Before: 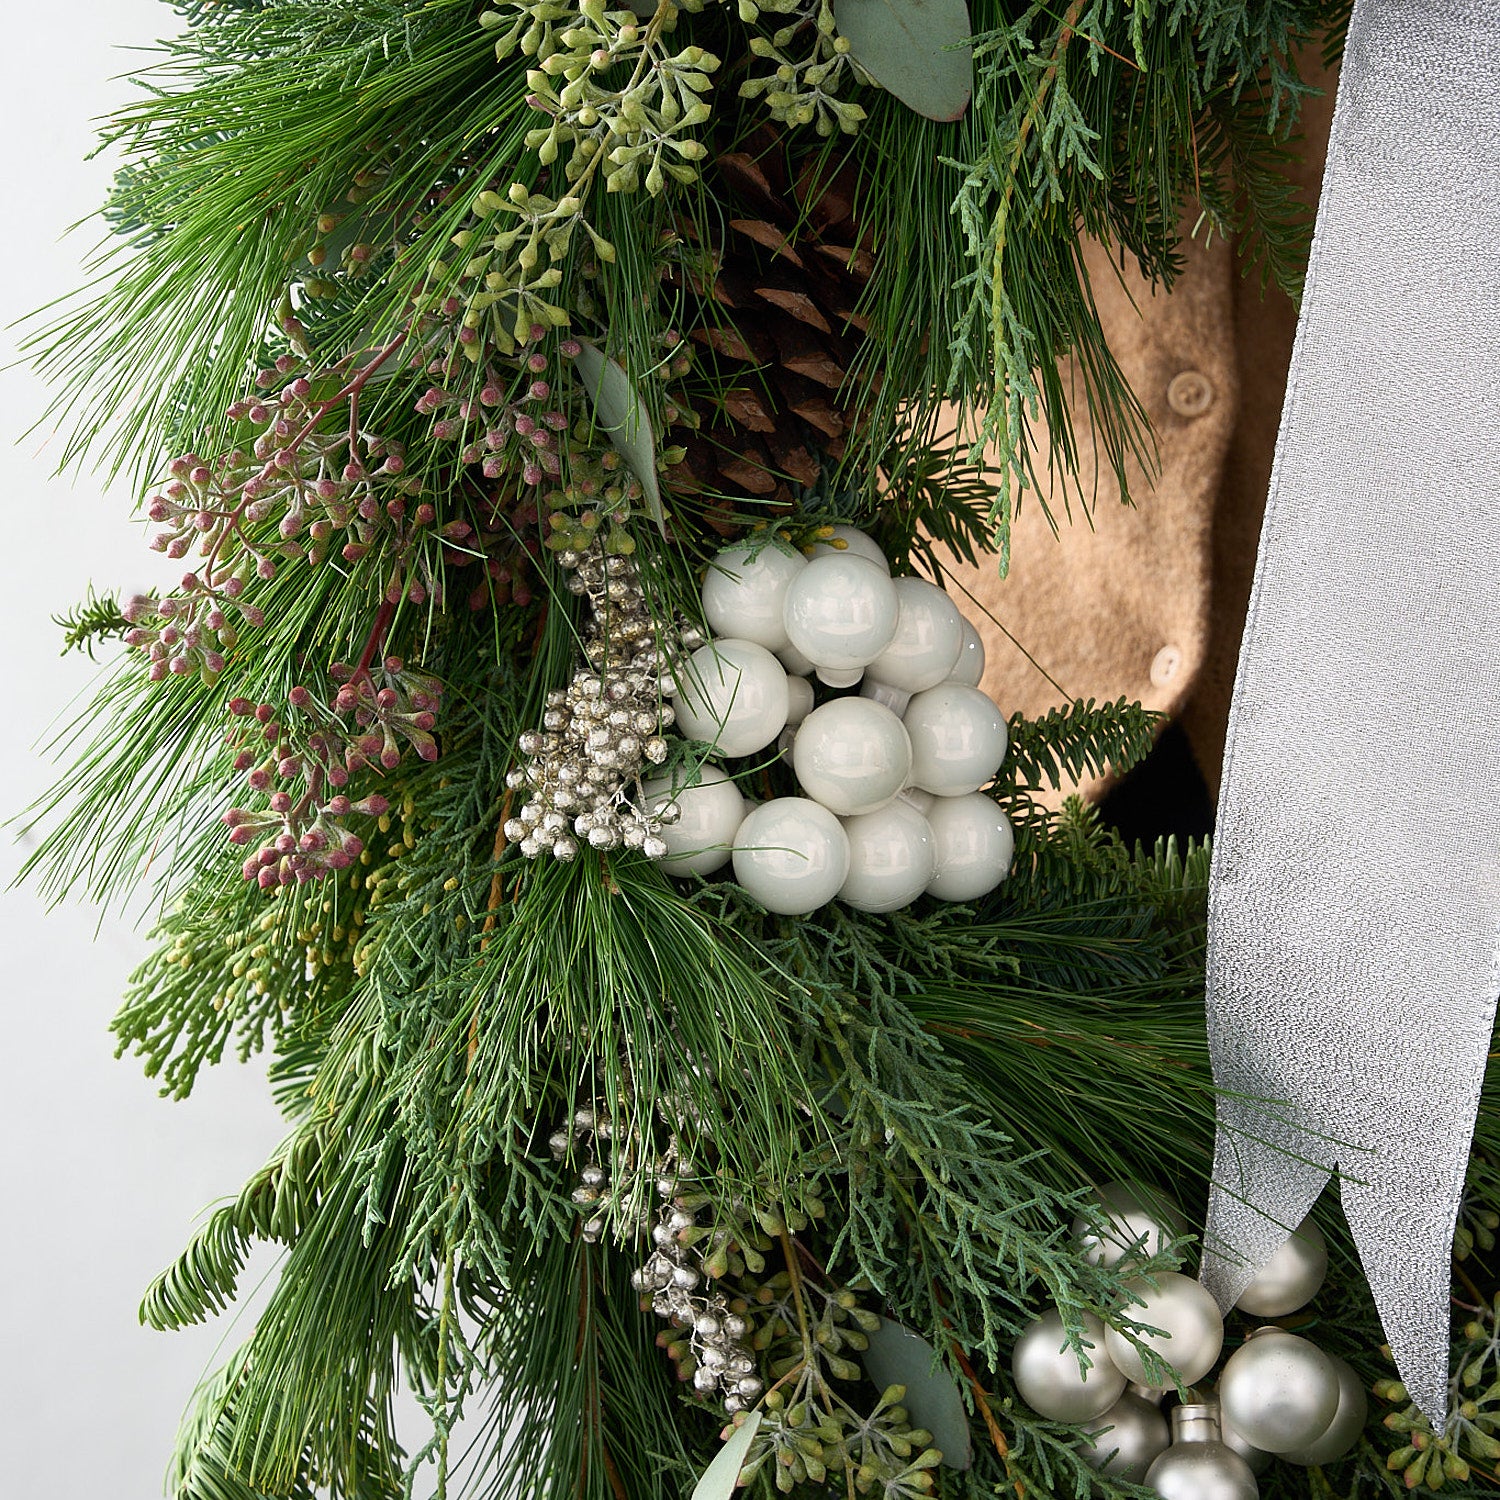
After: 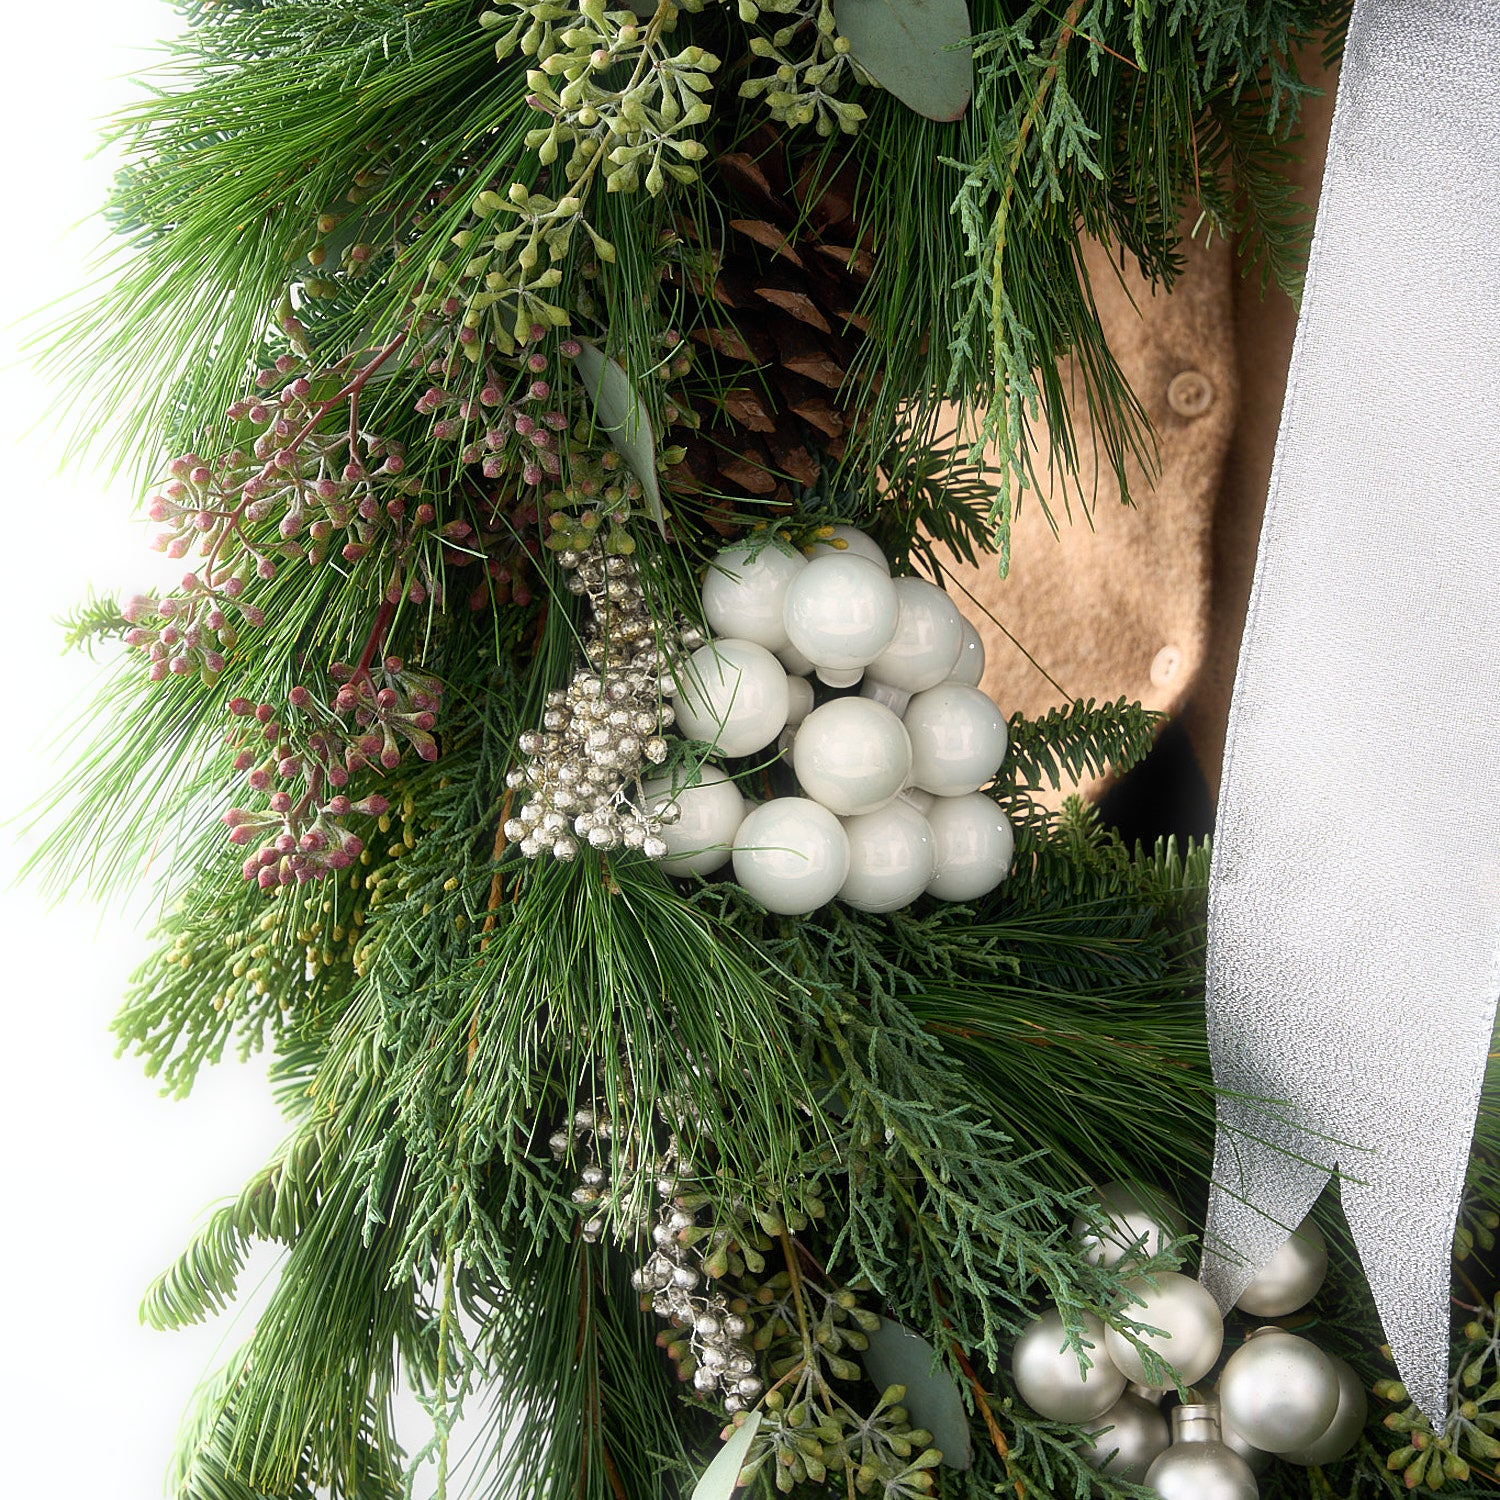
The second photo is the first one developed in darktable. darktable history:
bloom: size 5%, threshold 95%, strength 15%
tone equalizer: on, module defaults
